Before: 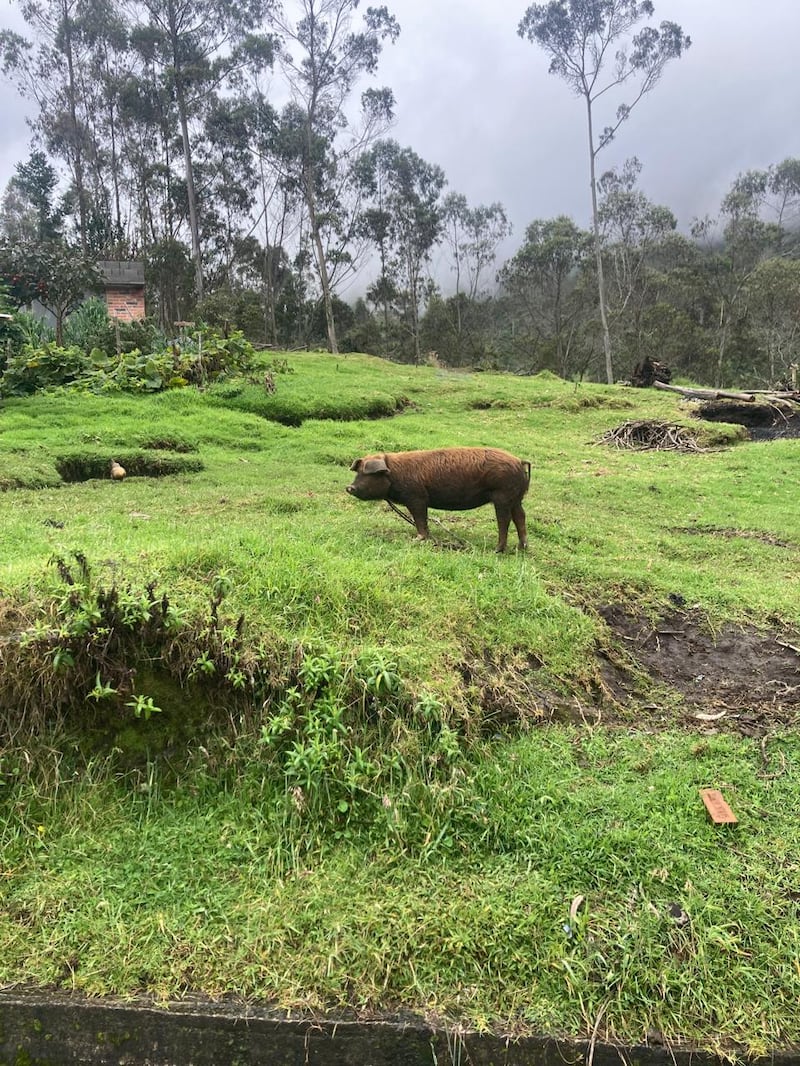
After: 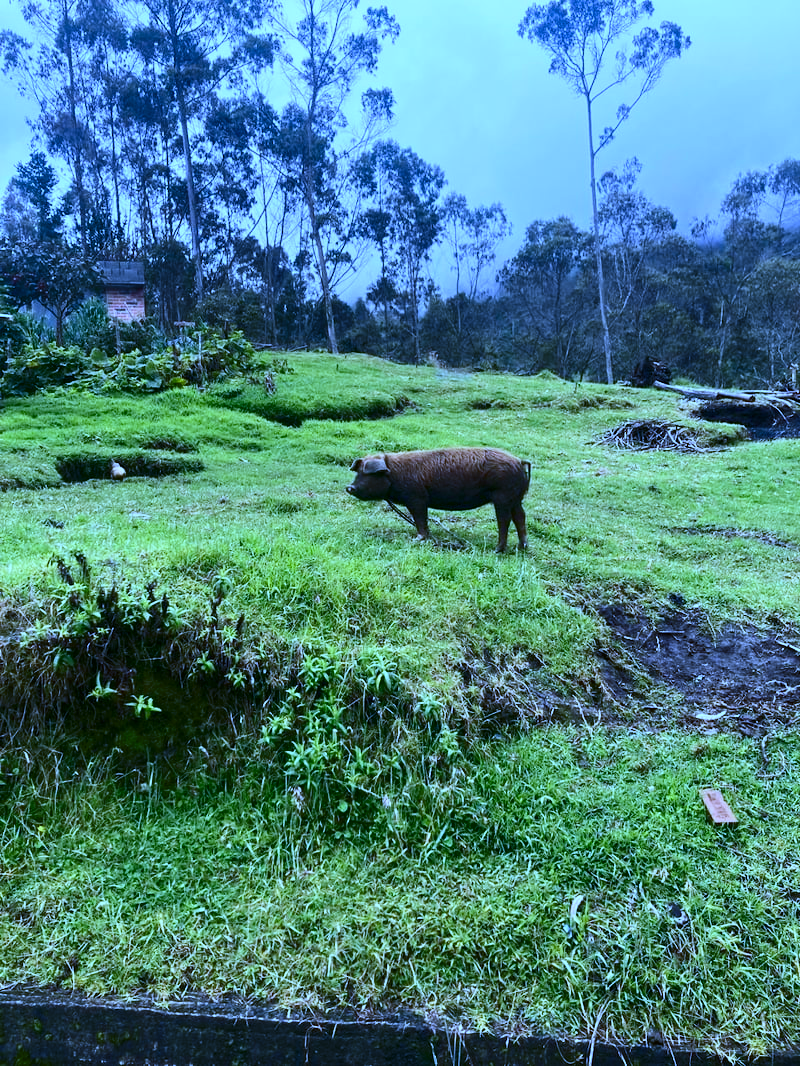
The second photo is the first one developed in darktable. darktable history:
white balance: red 0.766, blue 1.537
contrast brightness saturation: contrast 0.19, brightness -0.11, saturation 0.21
